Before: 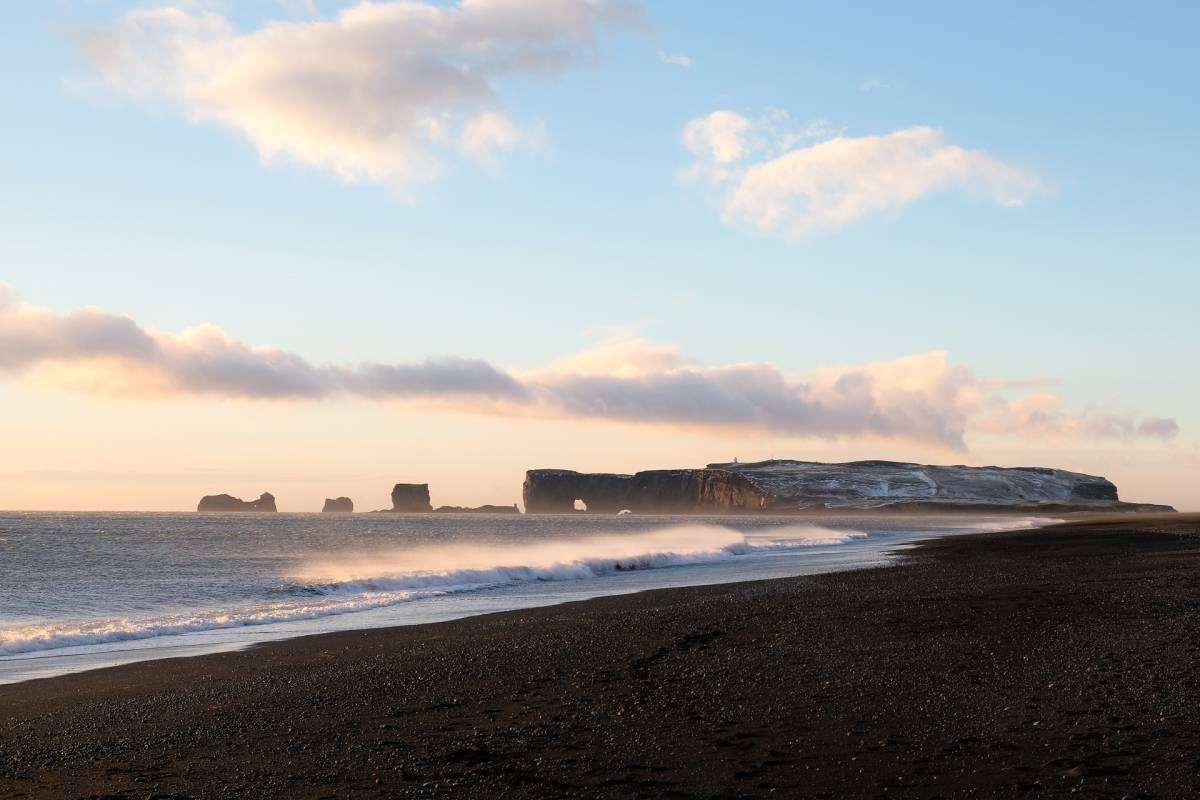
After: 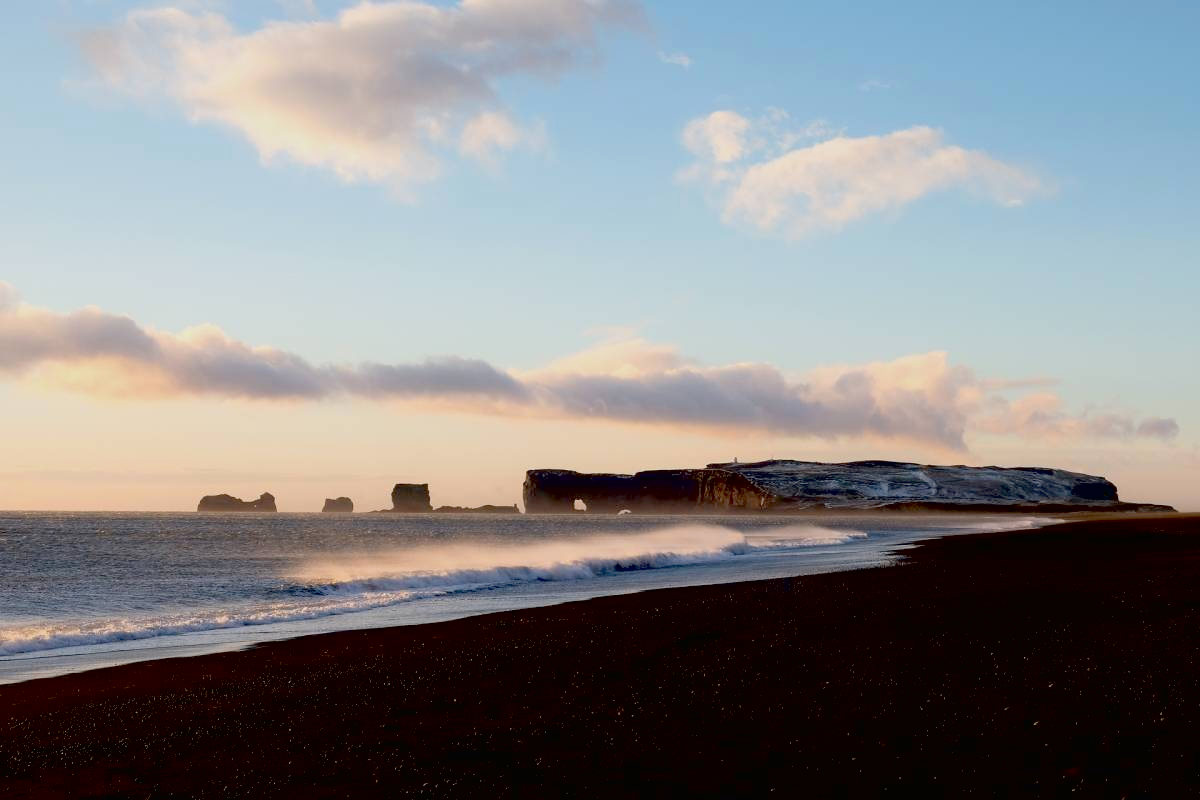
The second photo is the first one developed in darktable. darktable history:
exposure: black level correction 0.046, exposure -0.228 EV, compensate highlight preservation false
contrast brightness saturation: contrast -0.02, brightness -0.01, saturation 0.03
